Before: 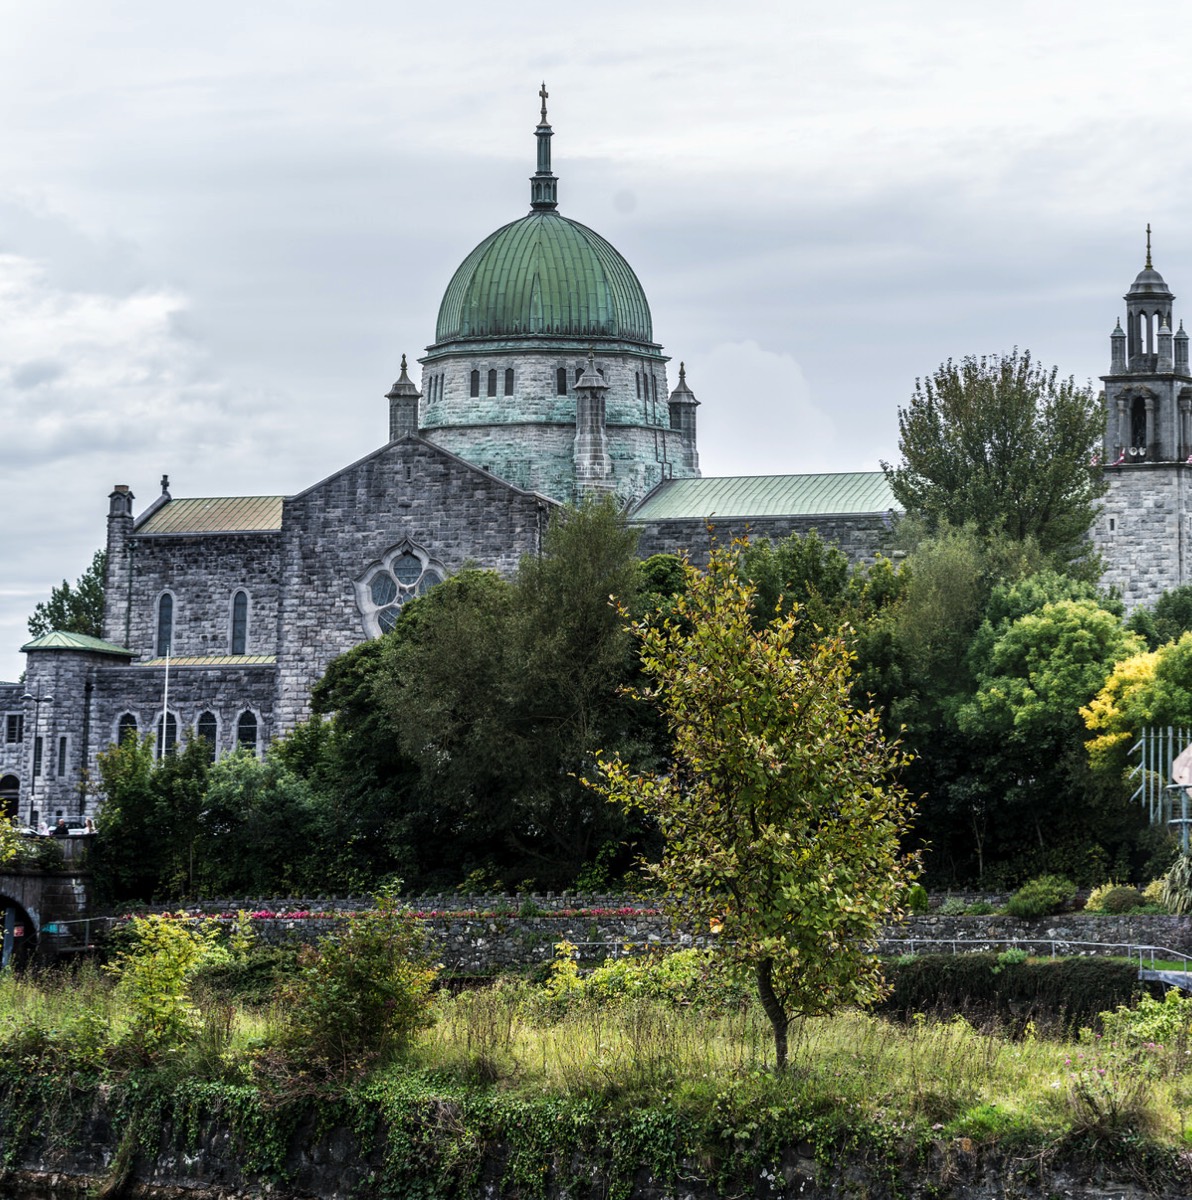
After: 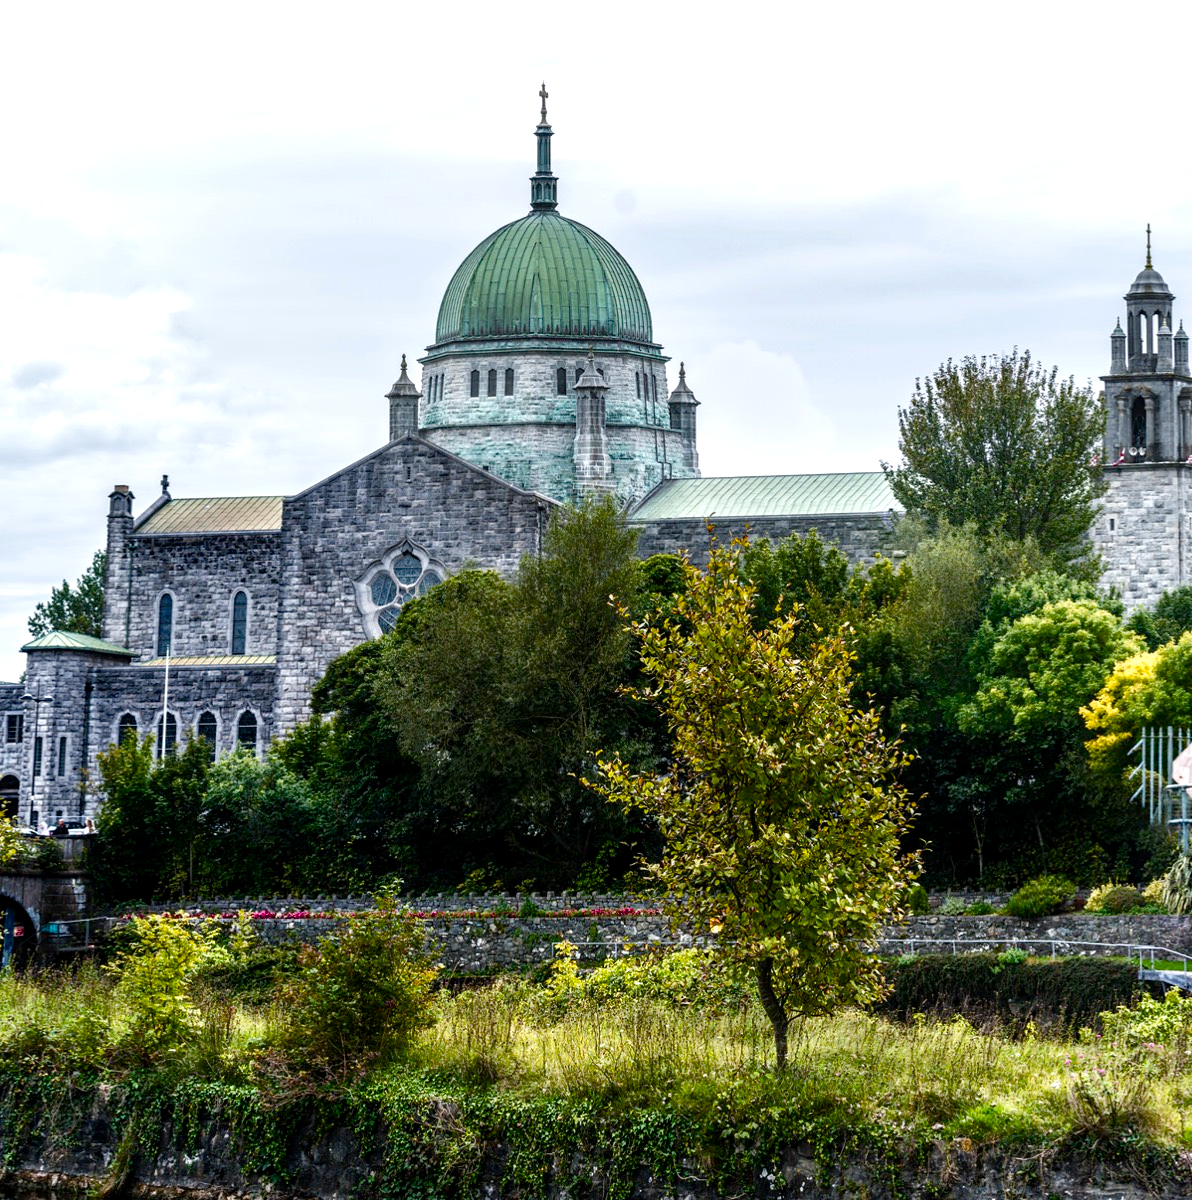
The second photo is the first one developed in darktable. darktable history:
color balance rgb: linear chroma grading › global chroma 7.112%, perceptual saturation grading › global saturation 20%, perceptual saturation grading › highlights -14.418%, perceptual saturation grading › shadows 50.218%, global vibrance 10.025%, contrast 14.387%, saturation formula JzAzBz (2021)
